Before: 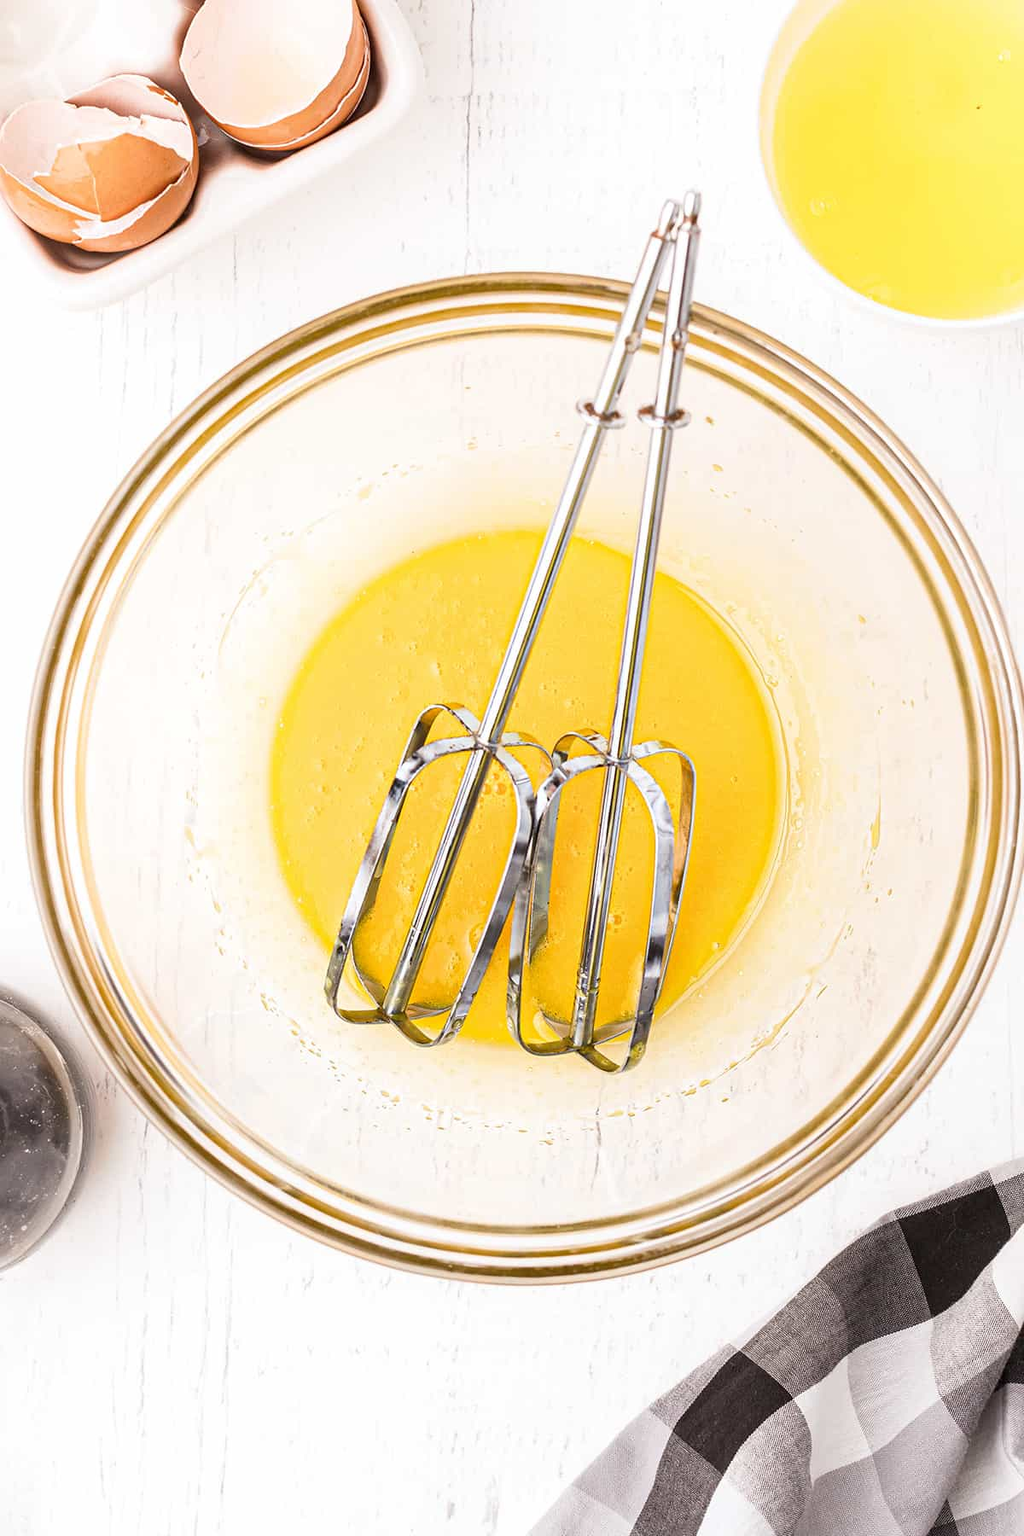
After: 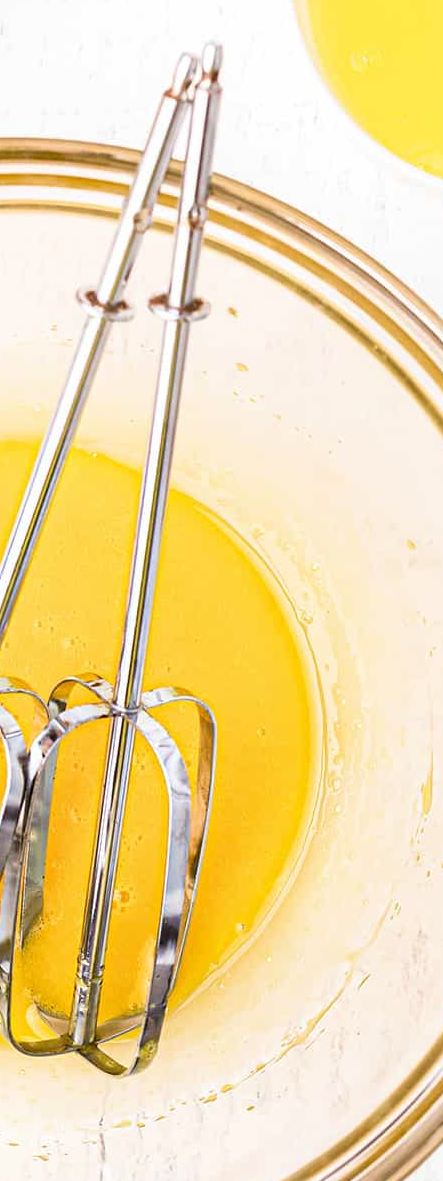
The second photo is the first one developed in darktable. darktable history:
velvia: on, module defaults
crop and rotate: left 49.936%, top 10.094%, right 13.136%, bottom 24.256%
